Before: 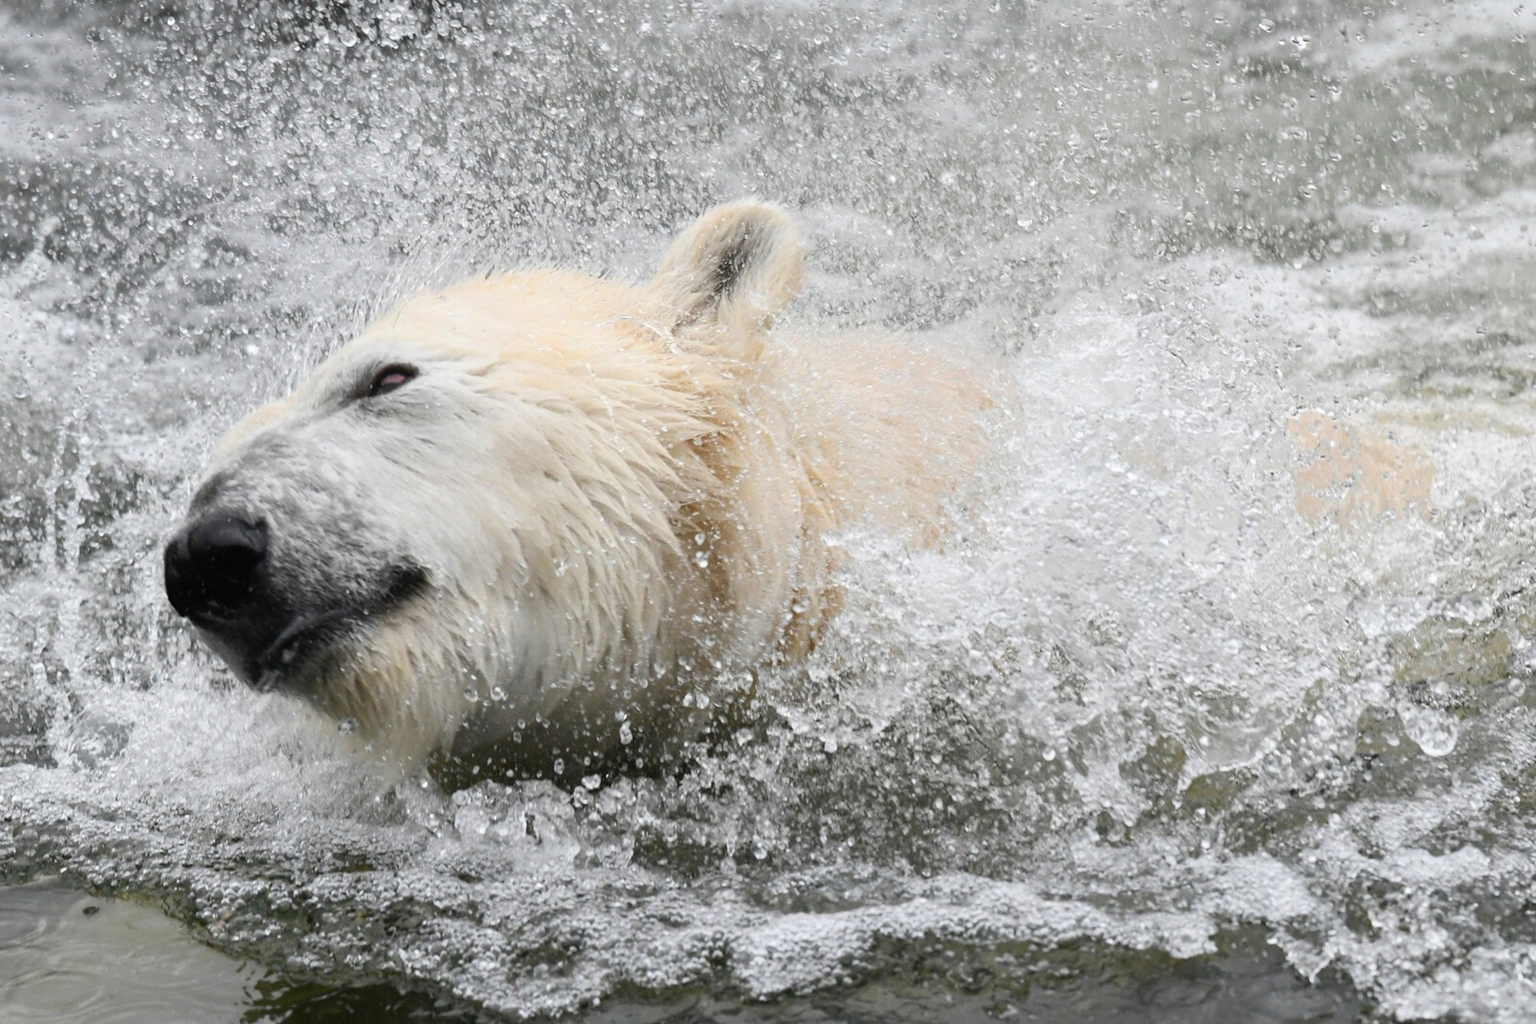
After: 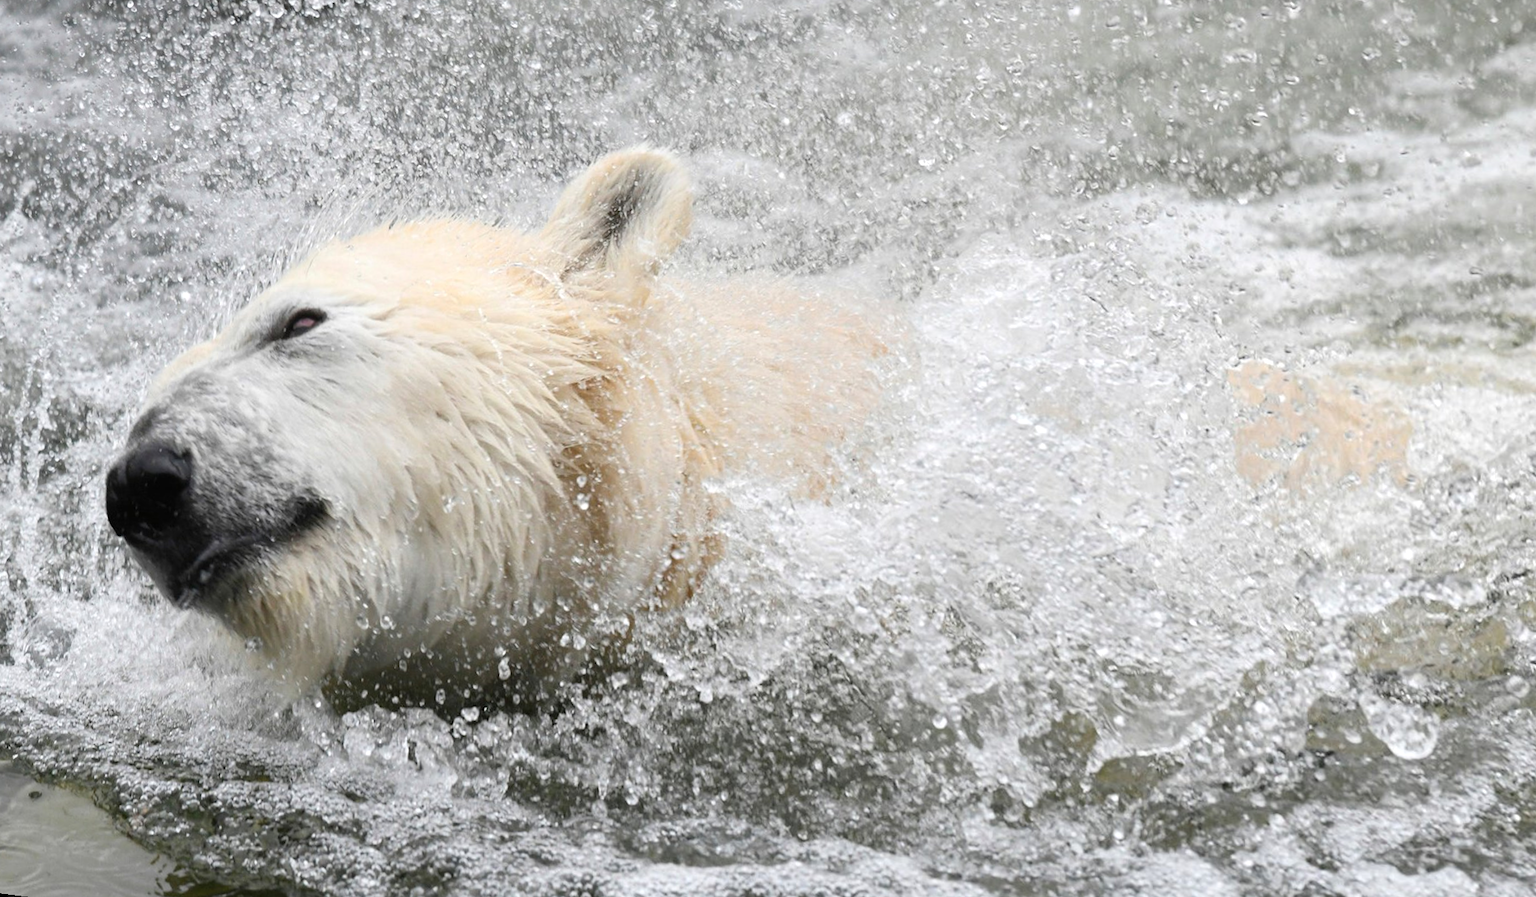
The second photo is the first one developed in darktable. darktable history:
exposure: exposure 0.128 EV, compensate highlight preservation false
local contrast: mode bilateral grid, contrast 20, coarseness 50, detail 102%, midtone range 0.2
rotate and perspective: rotation 1.69°, lens shift (vertical) -0.023, lens shift (horizontal) -0.291, crop left 0.025, crop right 0.988, crop top 0.092, crop bottom 0.842
